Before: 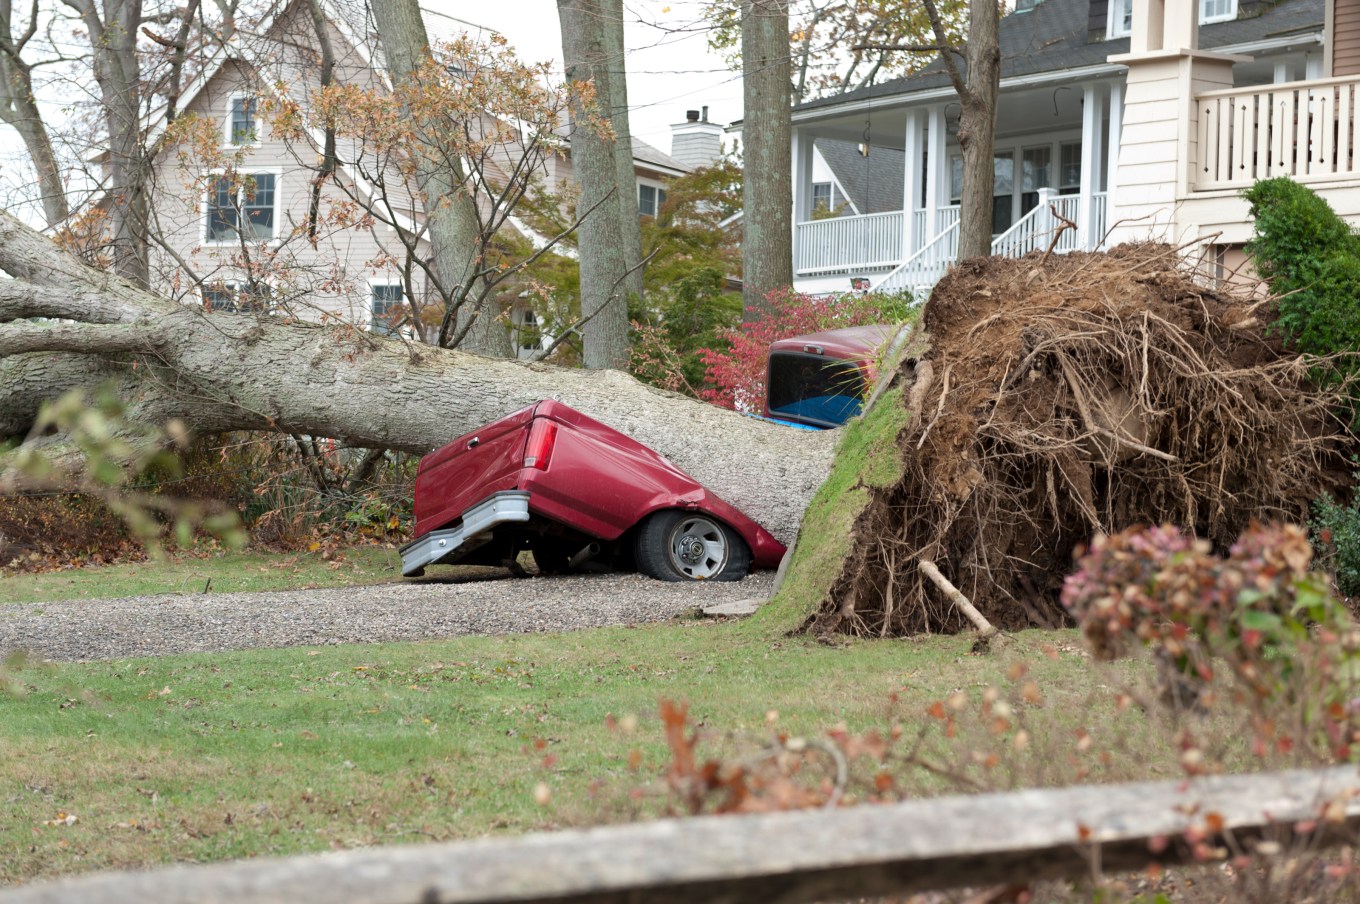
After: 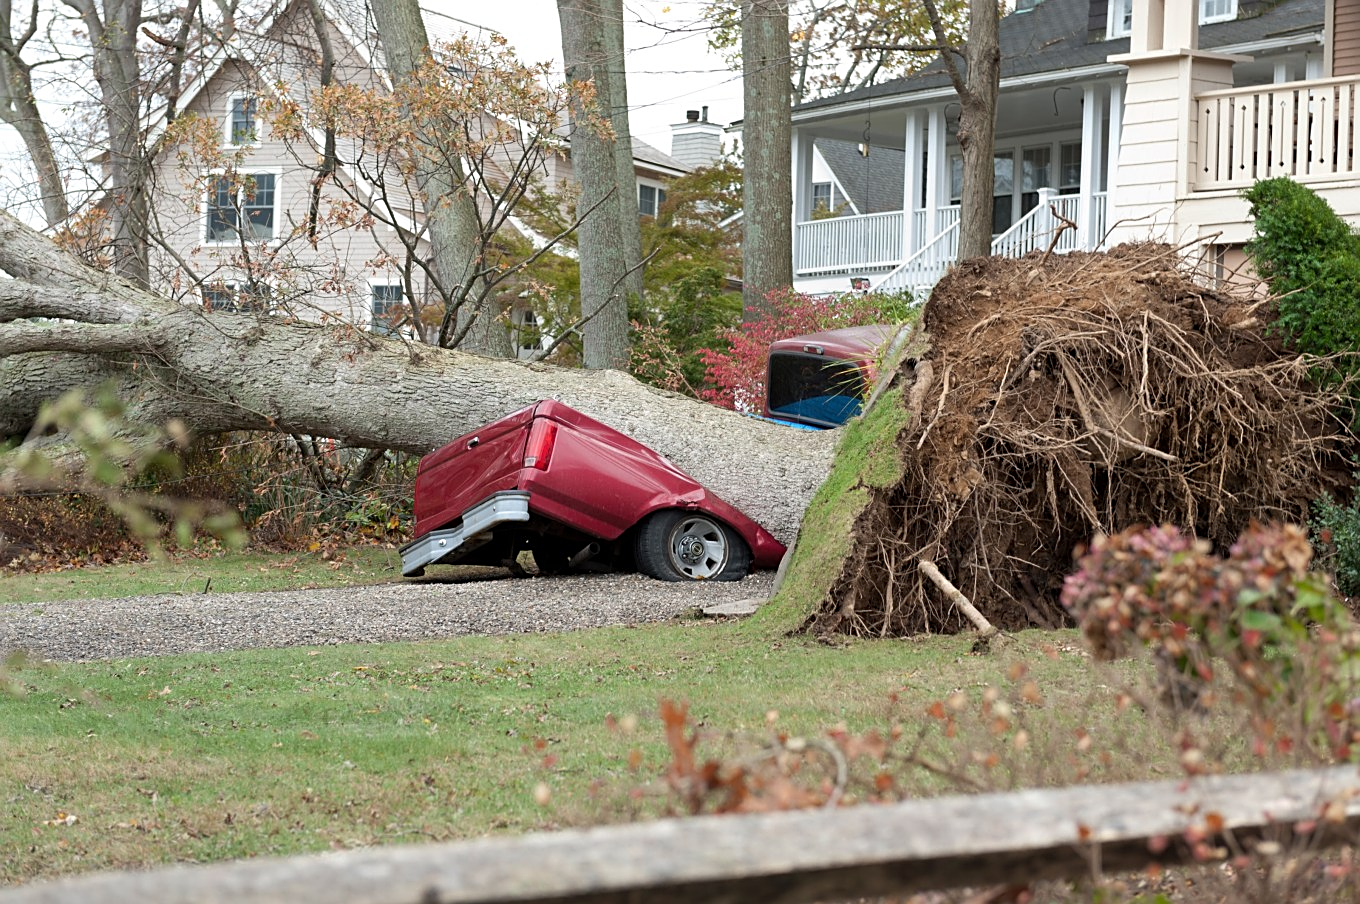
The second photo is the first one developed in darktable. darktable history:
sharpen: on, module defaults
color calibration: illuminant same as pipeline (D50), adaptation XYZ, x 0.347, y 0.358, temperature 5017.26 K
